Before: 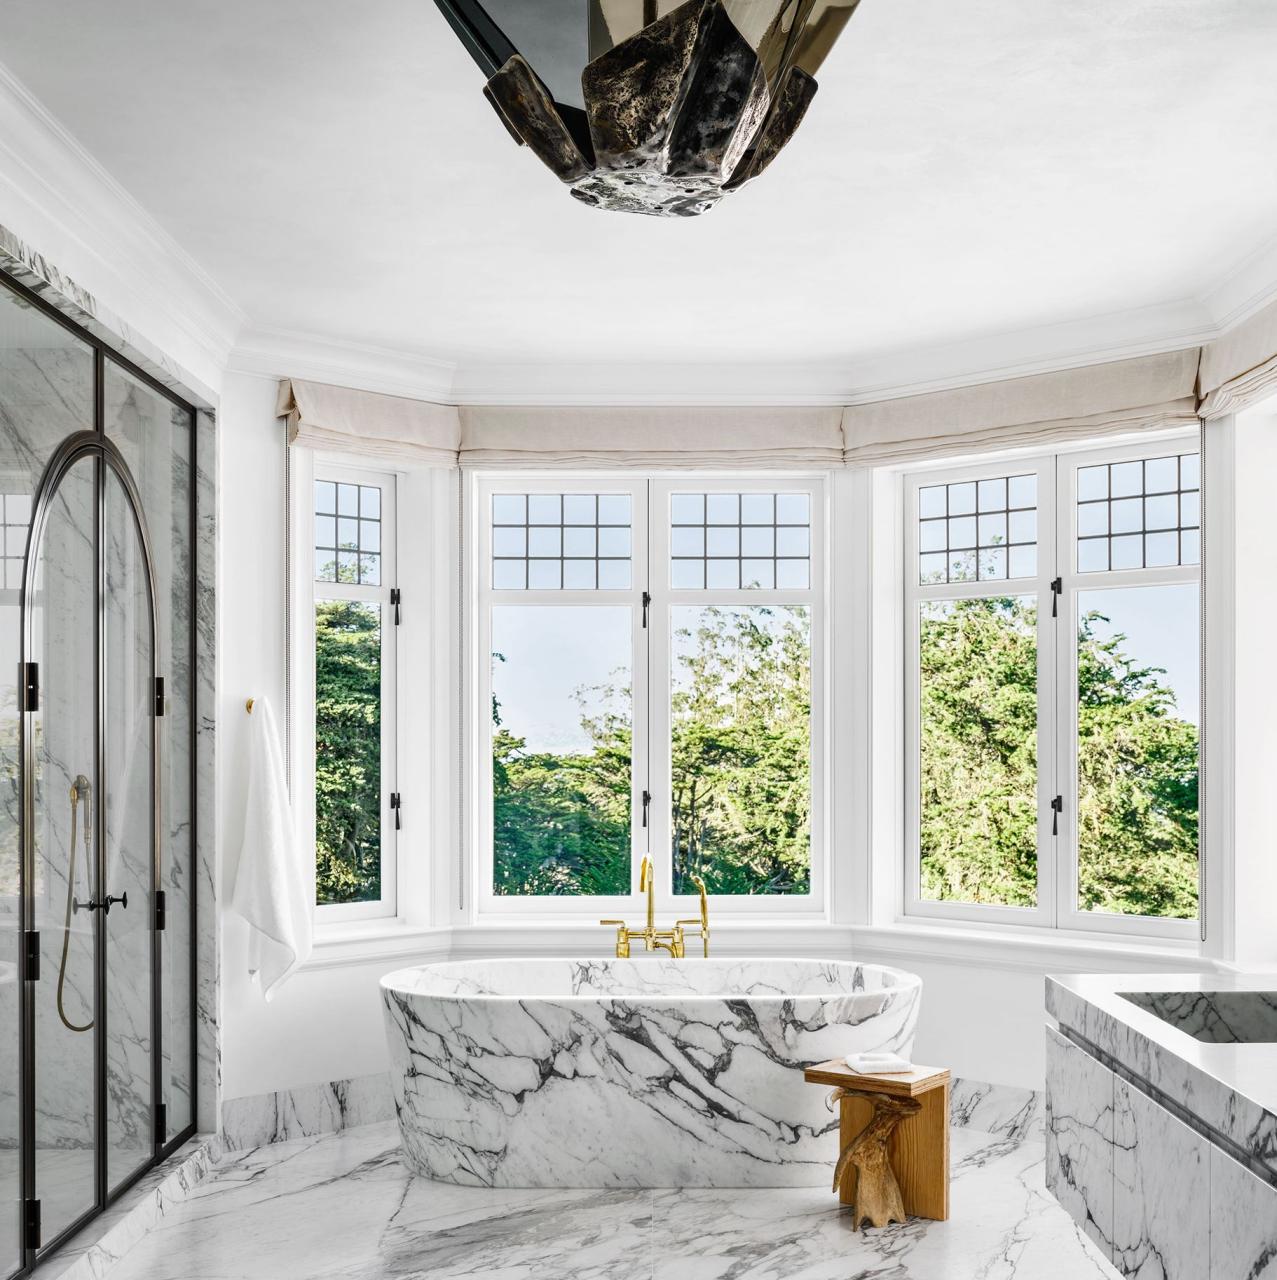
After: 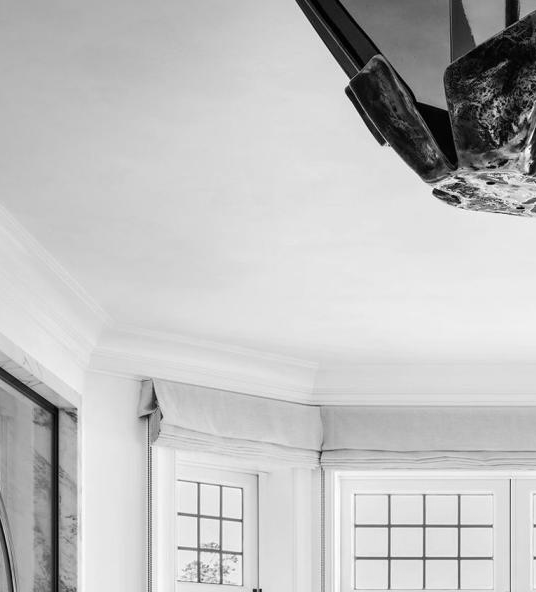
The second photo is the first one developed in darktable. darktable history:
monochrome: size 1
crop and rotate: left 10.817%, top 0.062%, right 47.194%, bottom 53.626%
